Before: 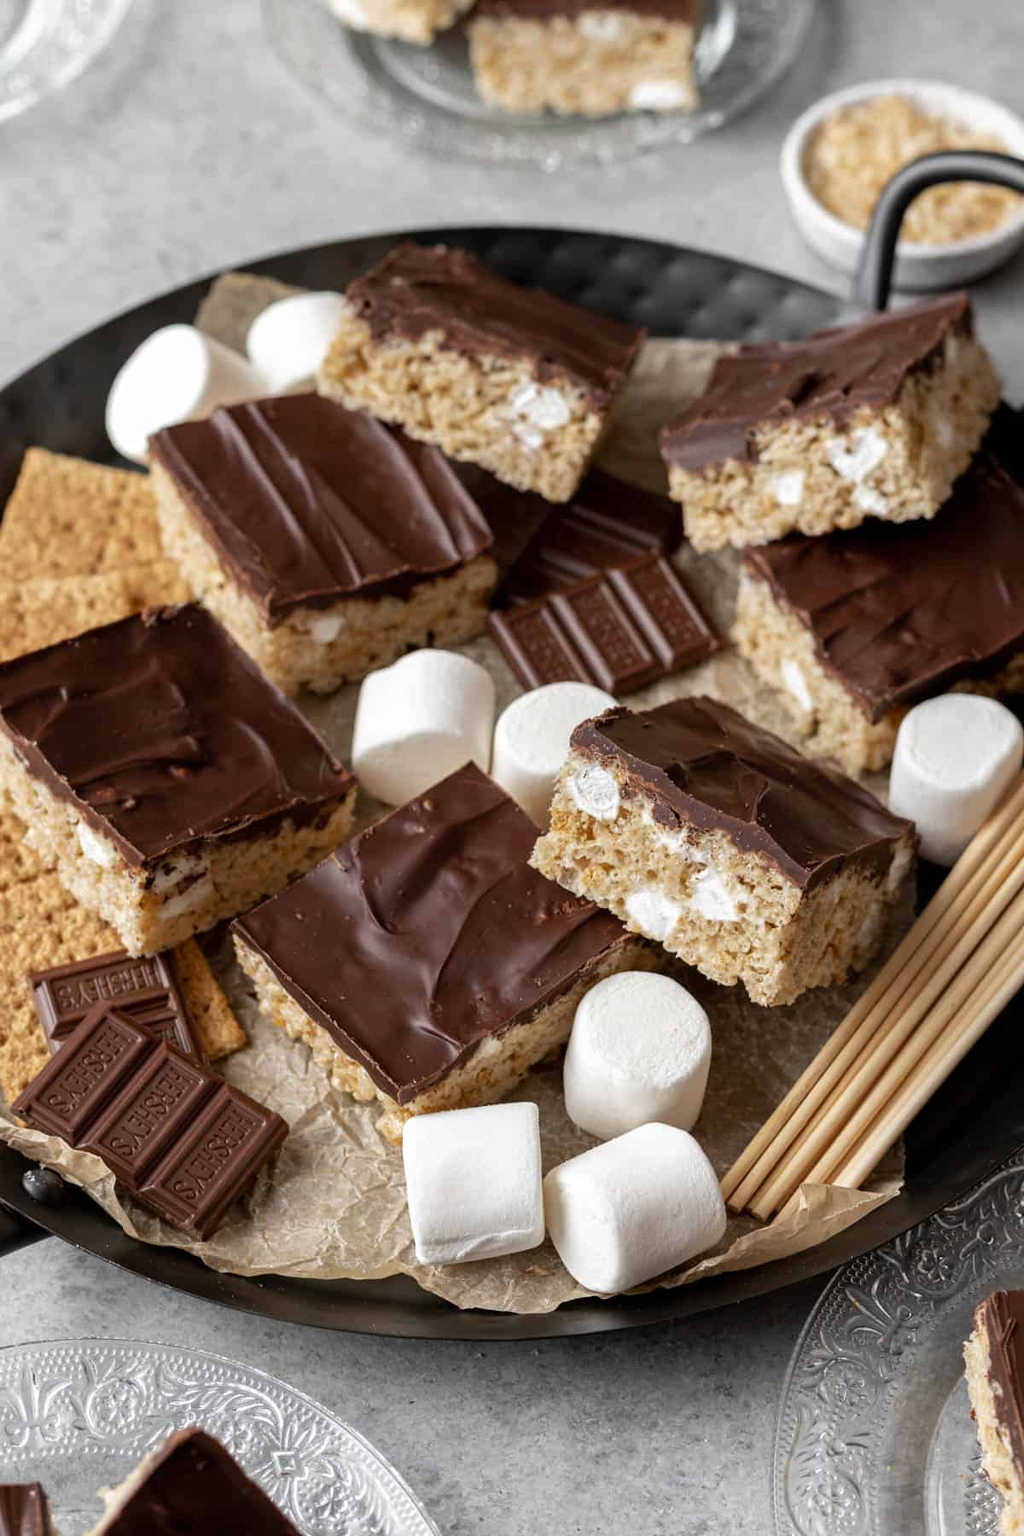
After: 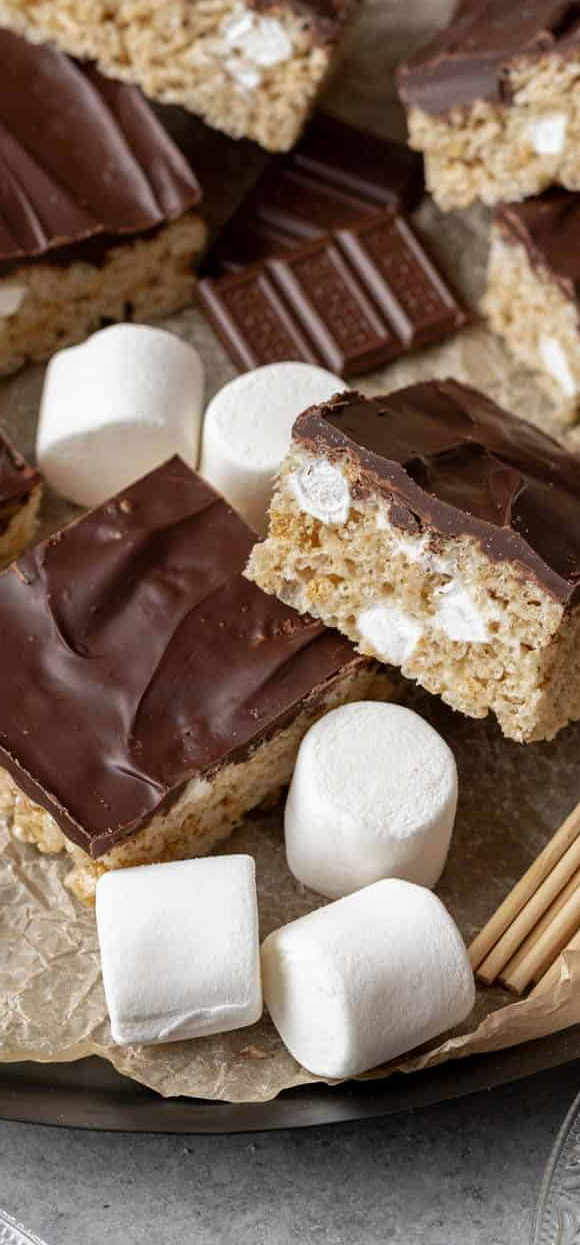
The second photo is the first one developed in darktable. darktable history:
exposure: exposure -0.047 EV, compensate highlight preservation false
crop: left 31.387%, top 24.288%, right 20.275%, bottom 6.51%
